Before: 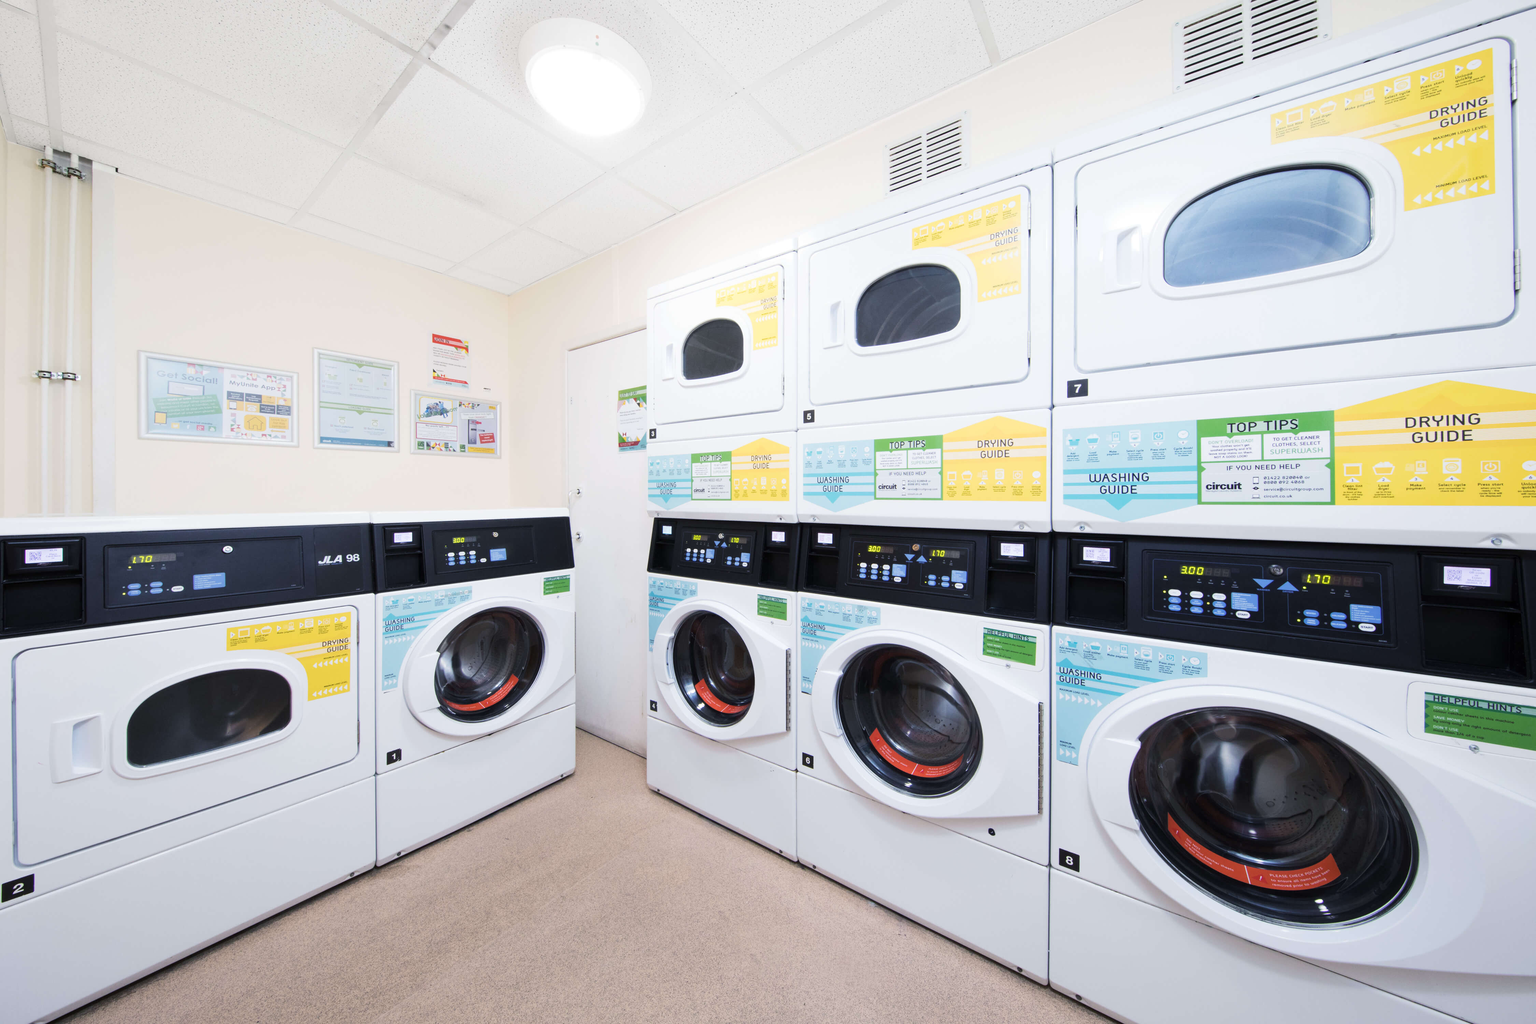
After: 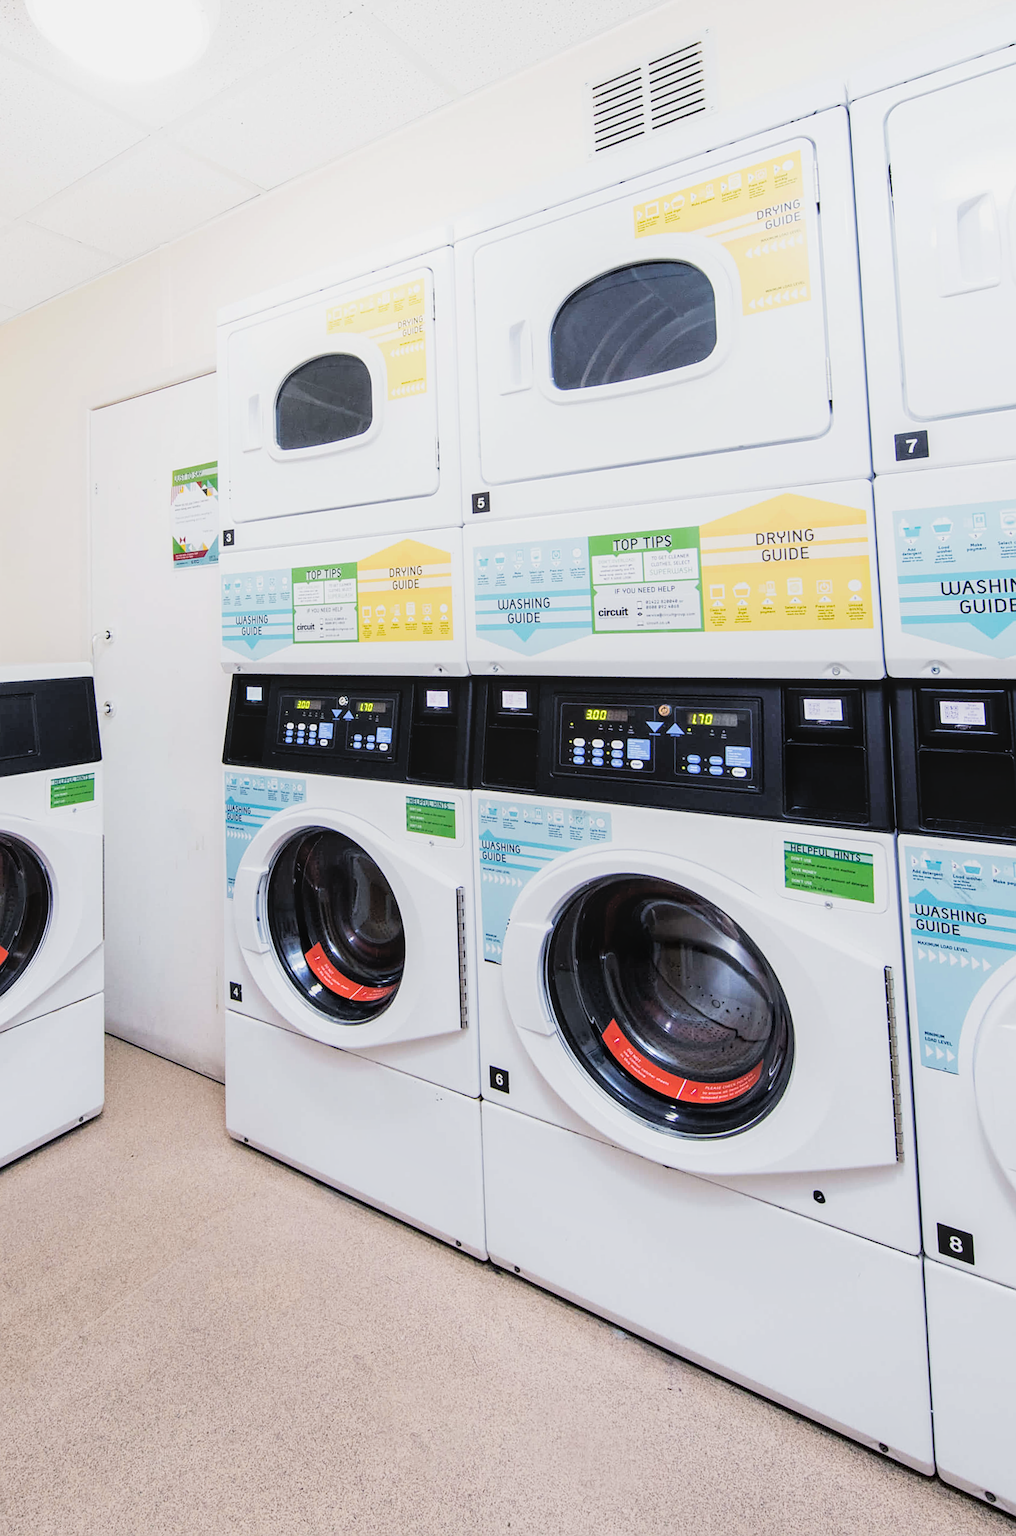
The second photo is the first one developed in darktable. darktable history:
sharpen: on, module defaults
local contrast: on, module defaults
contrast brightness saturation: saturation 0.1
crop: left 33.452%, top 6.025%, right 23.155%
rotate and perspective: rotation -1.68°, lens shift (vertical) -0.146, crop left 0.049, crop right 0.912, crop top 0.032, crop bottom 0.96
tone equalizer: -8 EV 0.25 EV, -7 EV 0.417 EV, -6 EV 0.417 EV, -5 EV 0.25 EV, -3 EV -0.25 EV, -2 EV -0.417 EV, -1 EV -0.417 EV, +0 EV -0.25 EV, edges refinement/feathering 500, mask exposure compensation -1.57 EV, preserve details guided filter
exposure: black level correction 0, exposure 0.68 EV, compensate exposure bias true, compensate highlight preservation false
filmic rgb: black relative exposure -5 EV, hardness 2.88, contrast 1.3, highlights saturation mix -30%
